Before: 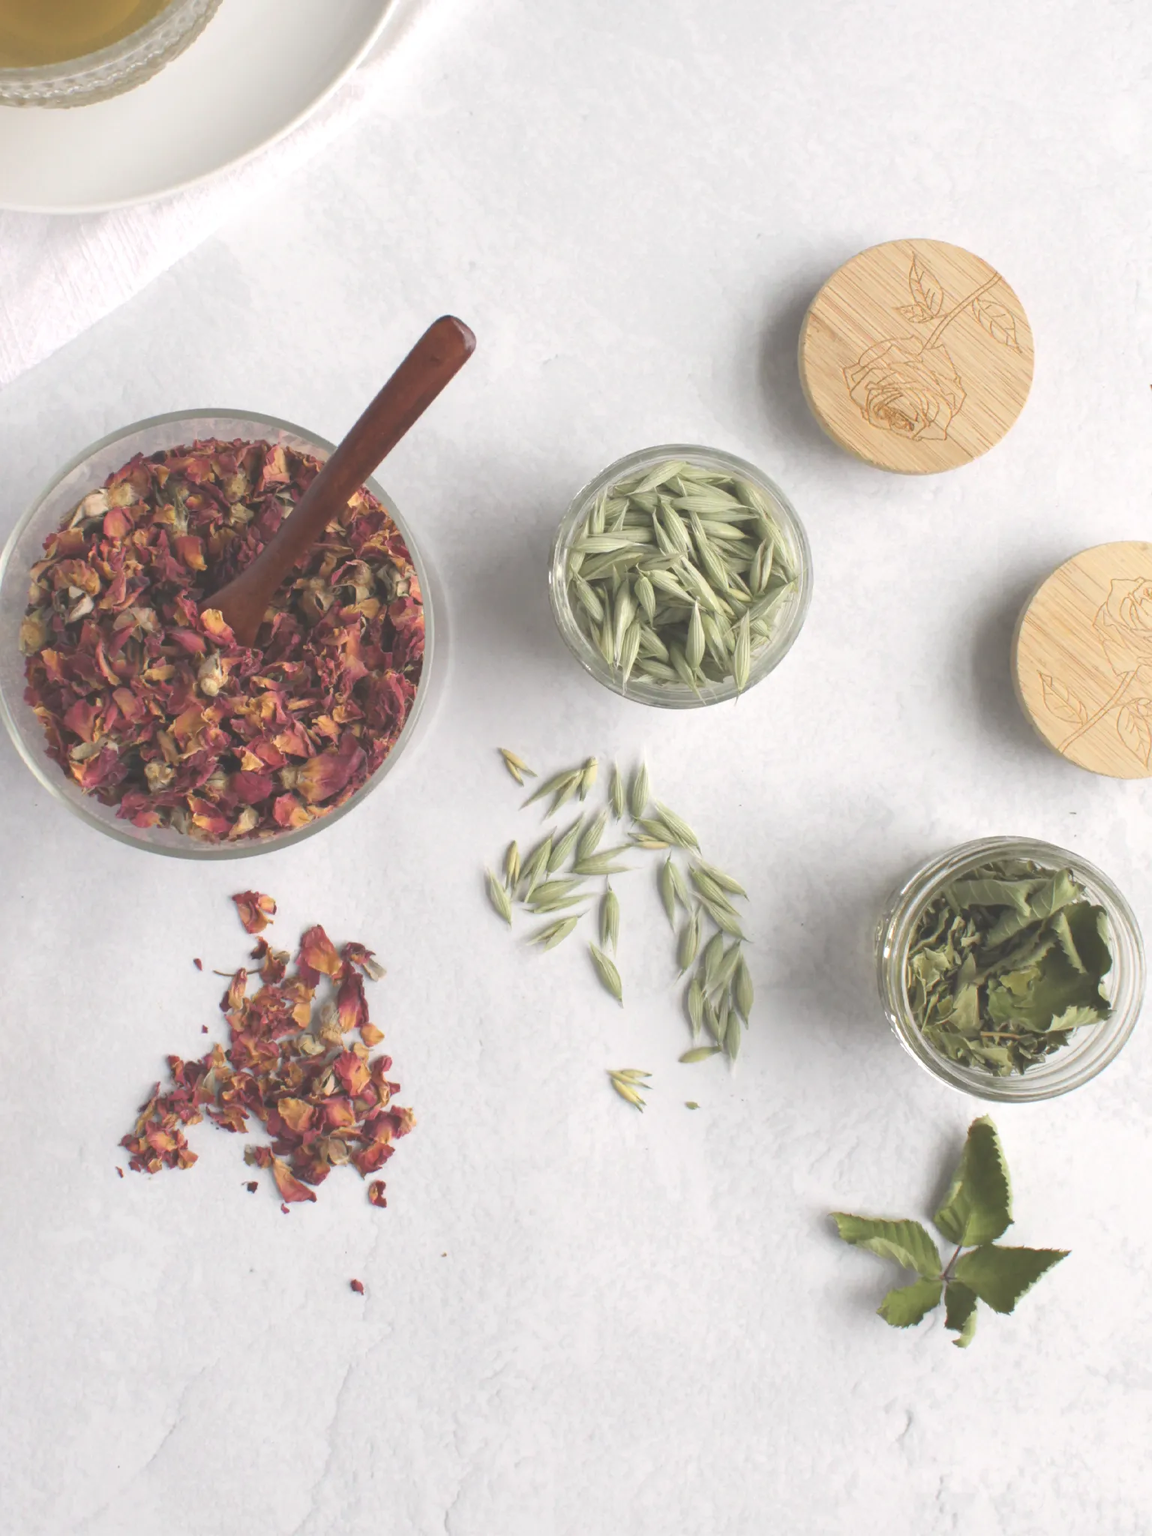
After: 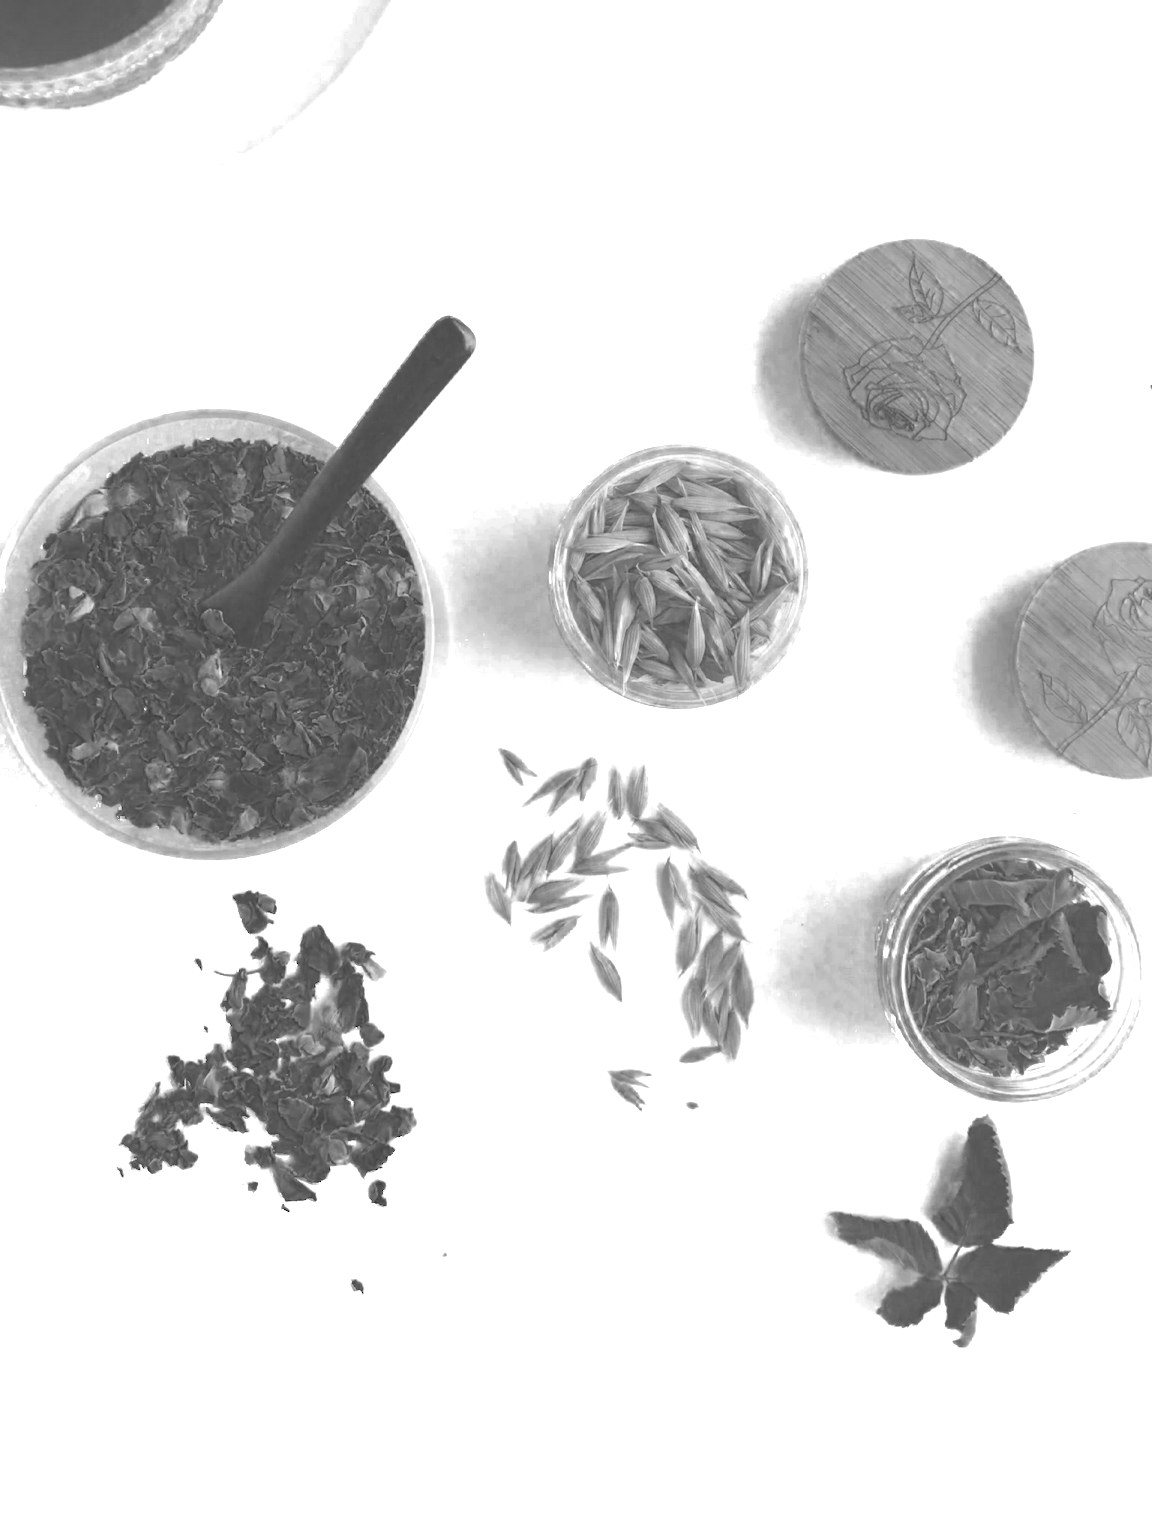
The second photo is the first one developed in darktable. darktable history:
tone equalizer: -8 EV -0.381 EV, -7 EV -0.39 EV, -6 EV -0.329 EV, -5 EV -0.209 EV, -3 EV 0.233 EV, -2 EV 0.31 EV, -1 EV 0.382 EV, +0 EV 0.406 EV
color zones: curves: ch0 [(0.287, 0.048) (0.493, 0.484) (0.737, 0.816)]; ch1 [(0, 0) (0.143, 0) (0.286, 0) (0.429, 0) (0.571, 0) (0.714, 0) (0.857, 0)]
exposure: black level correction 0, exposure 0.896 EV, compensate exposure bias true, compensate highlight preservation false
